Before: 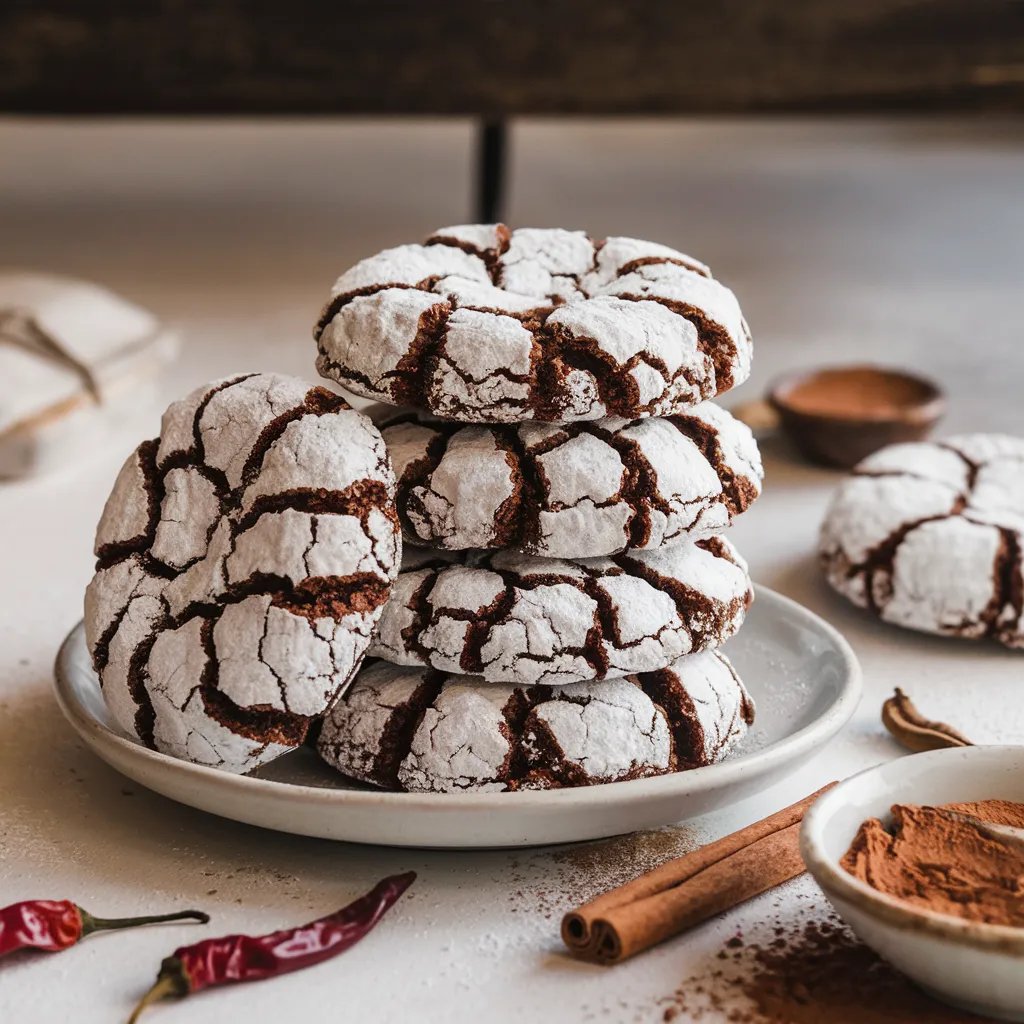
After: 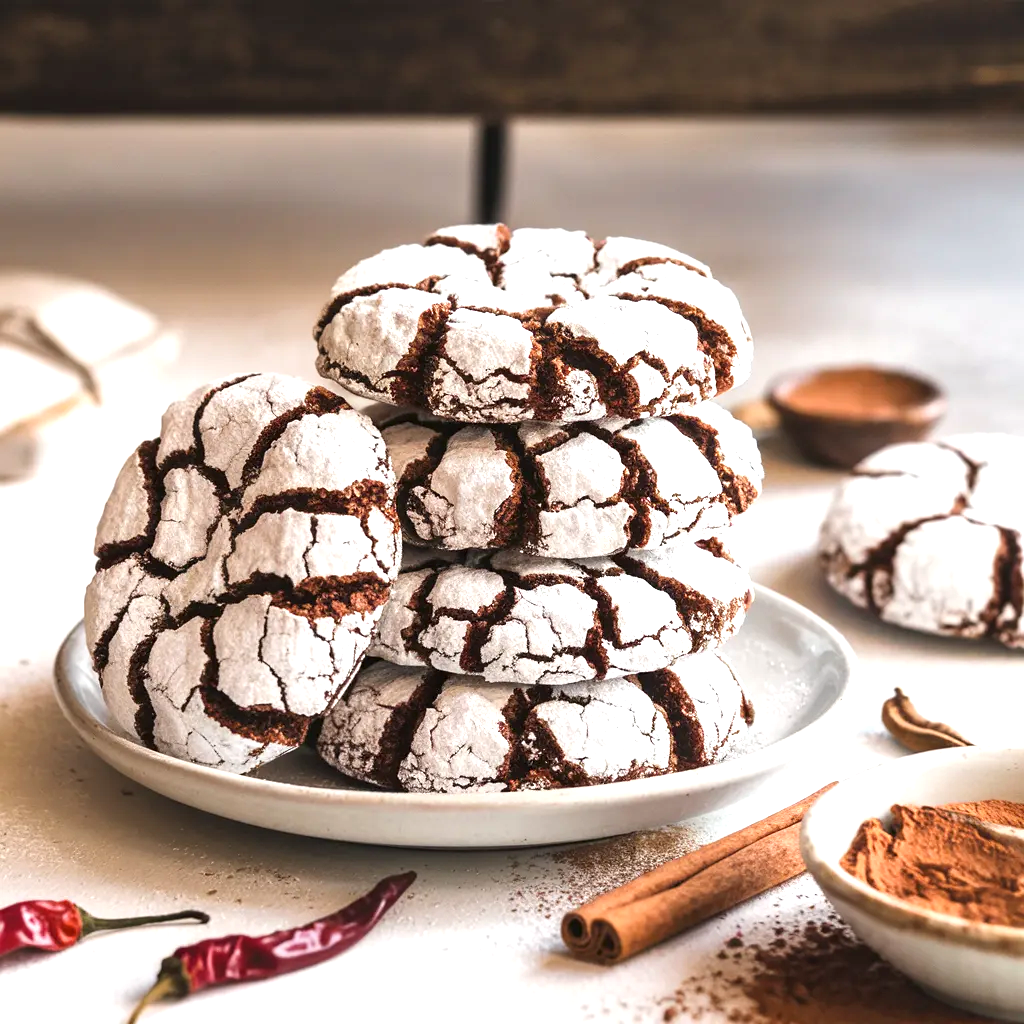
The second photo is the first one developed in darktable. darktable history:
white balance: emerald 1
exposure: exposure 1 EV, compensate highlight preservation false
